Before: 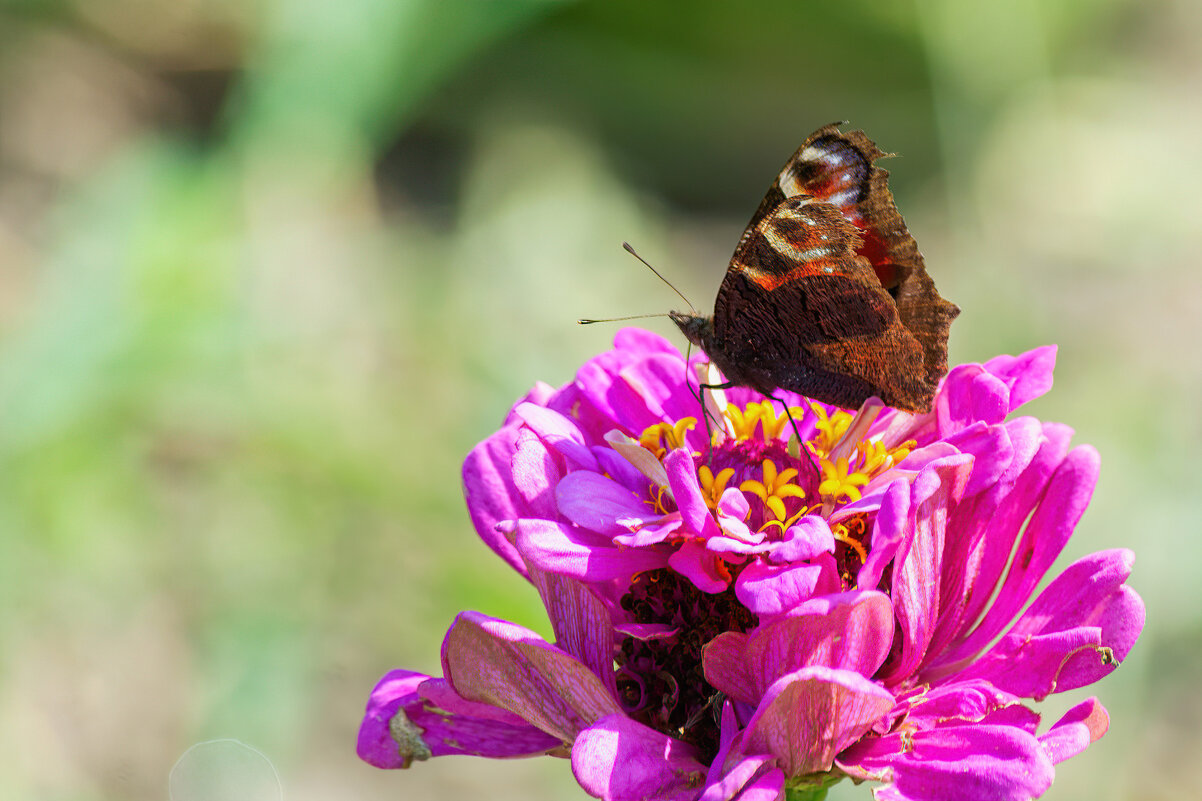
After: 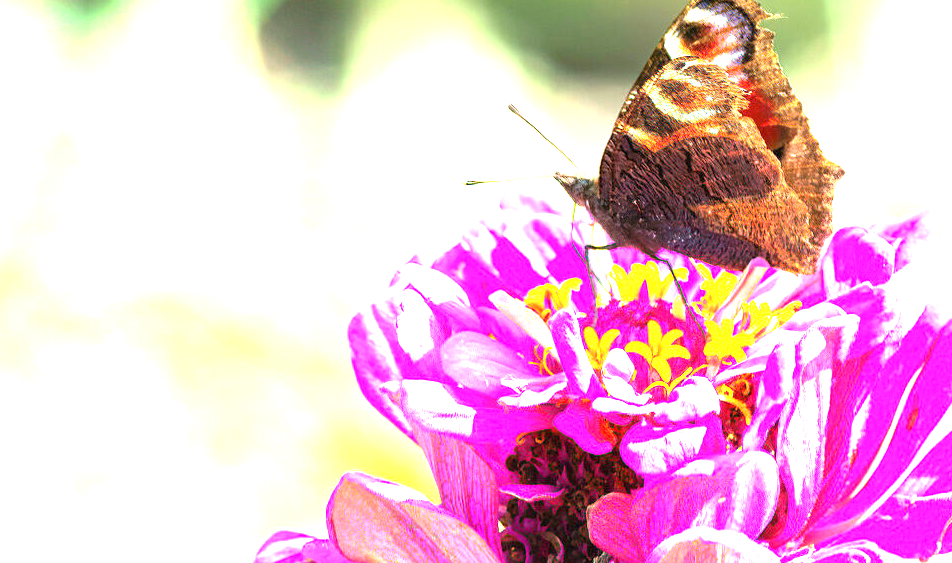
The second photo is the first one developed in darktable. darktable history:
exposure: exposure 1.992 EV, compensate exposure bias true, compensate highlight preservation false
crop: left 9.647%, top 17.396%, right 11.143%, bottom 12.314%
